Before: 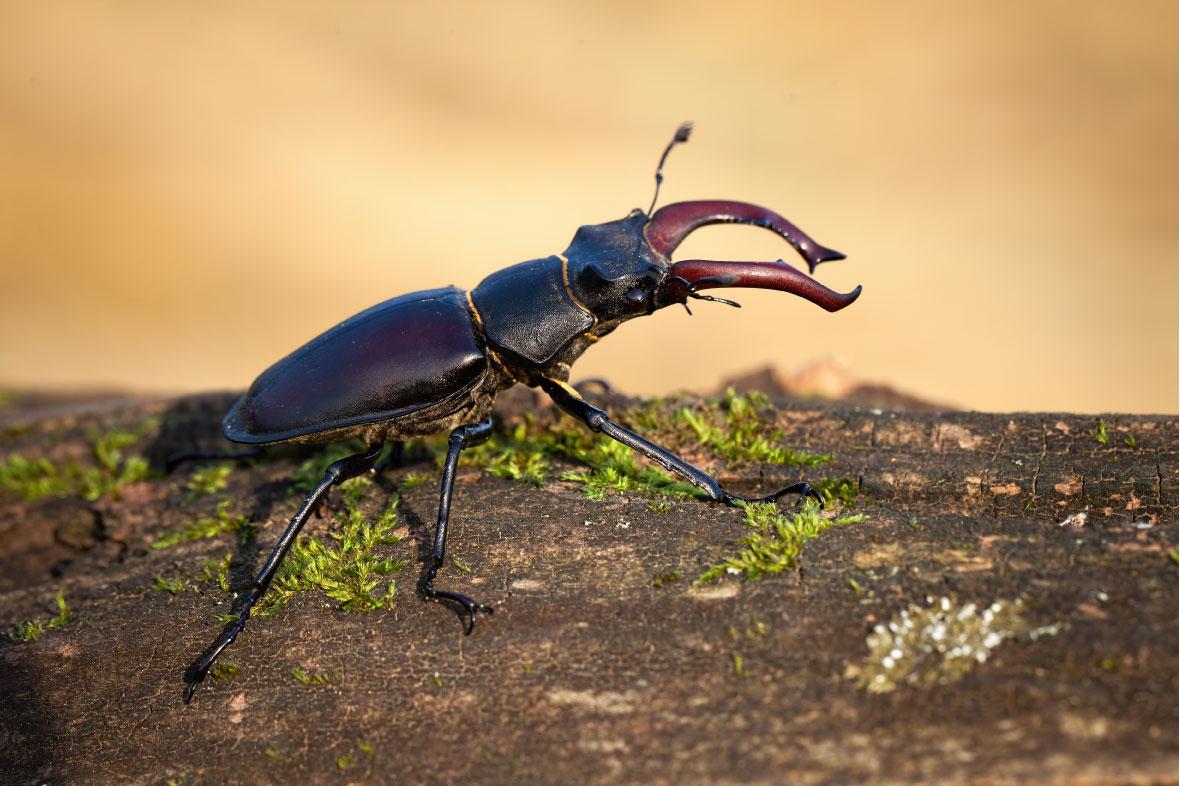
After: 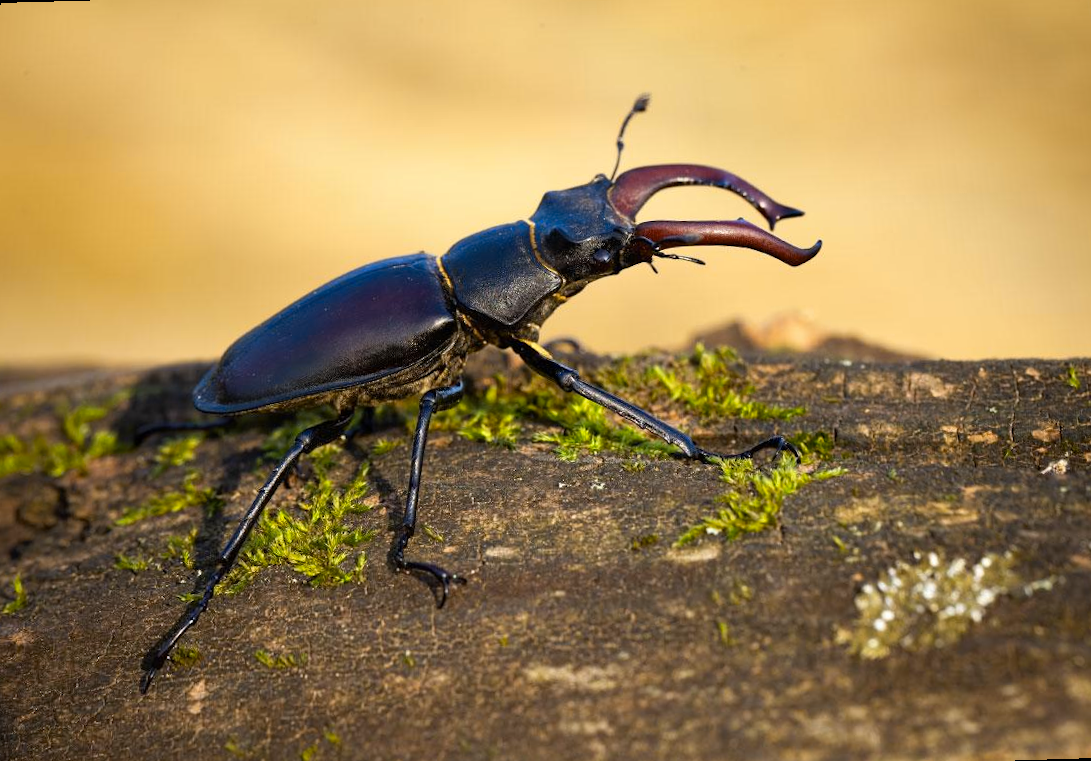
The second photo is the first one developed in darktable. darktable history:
color contrast: green-magenta contrast 0.85, blue-yellow contrast 1.25, unbound 0
rotate and perspective: rotation -1.68°, lens shift (vertical) -0.146, crop left 0.049, crop right 0.912, crop top 0.032, crop bottom 0.96
